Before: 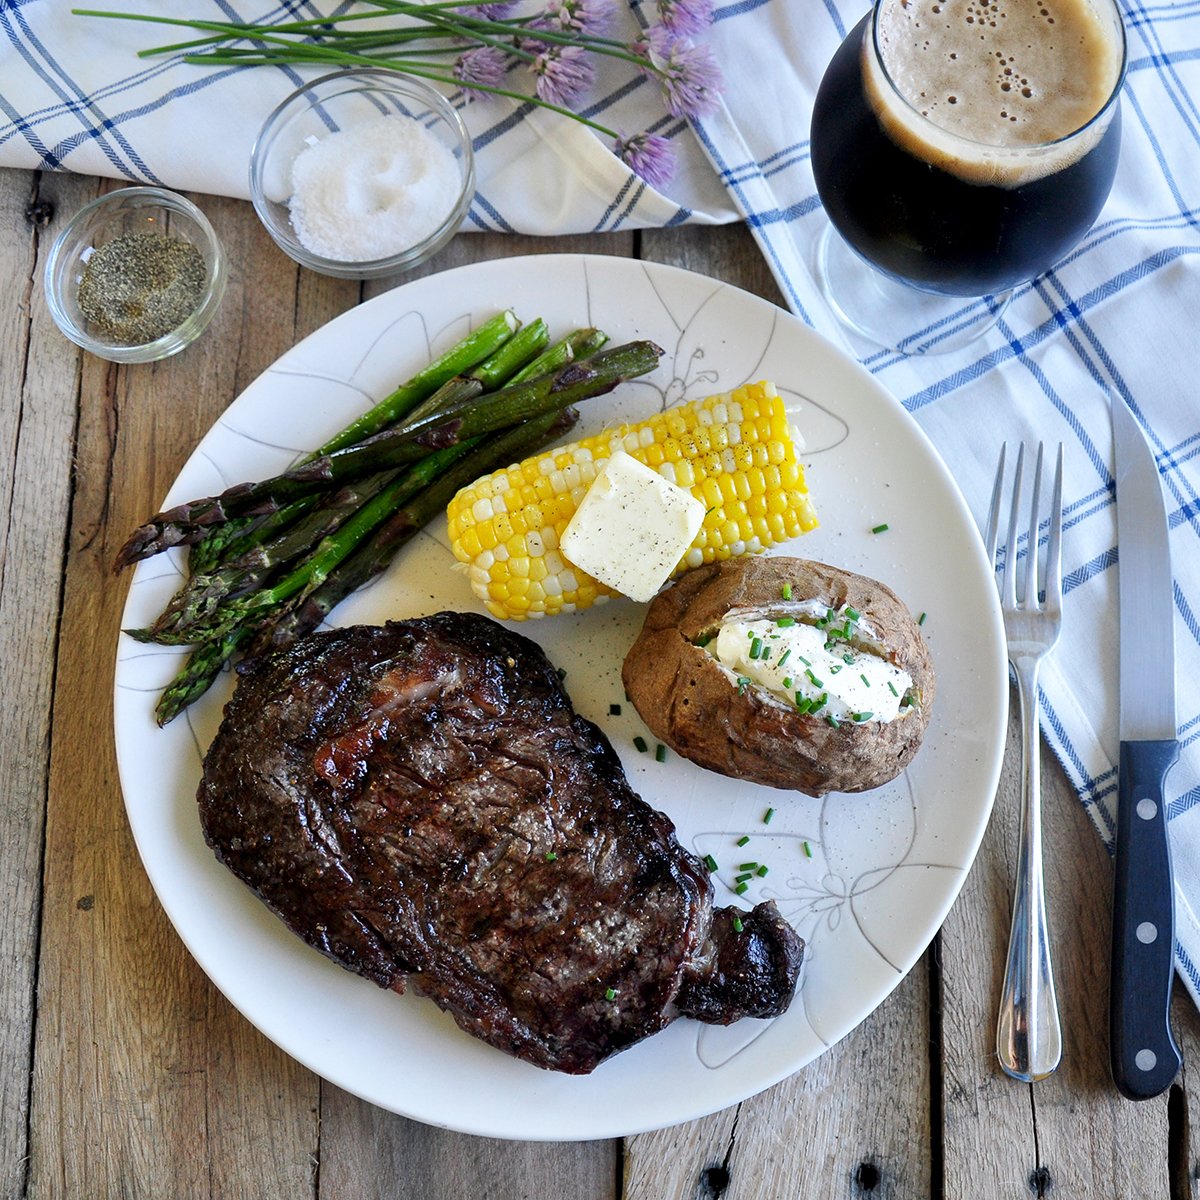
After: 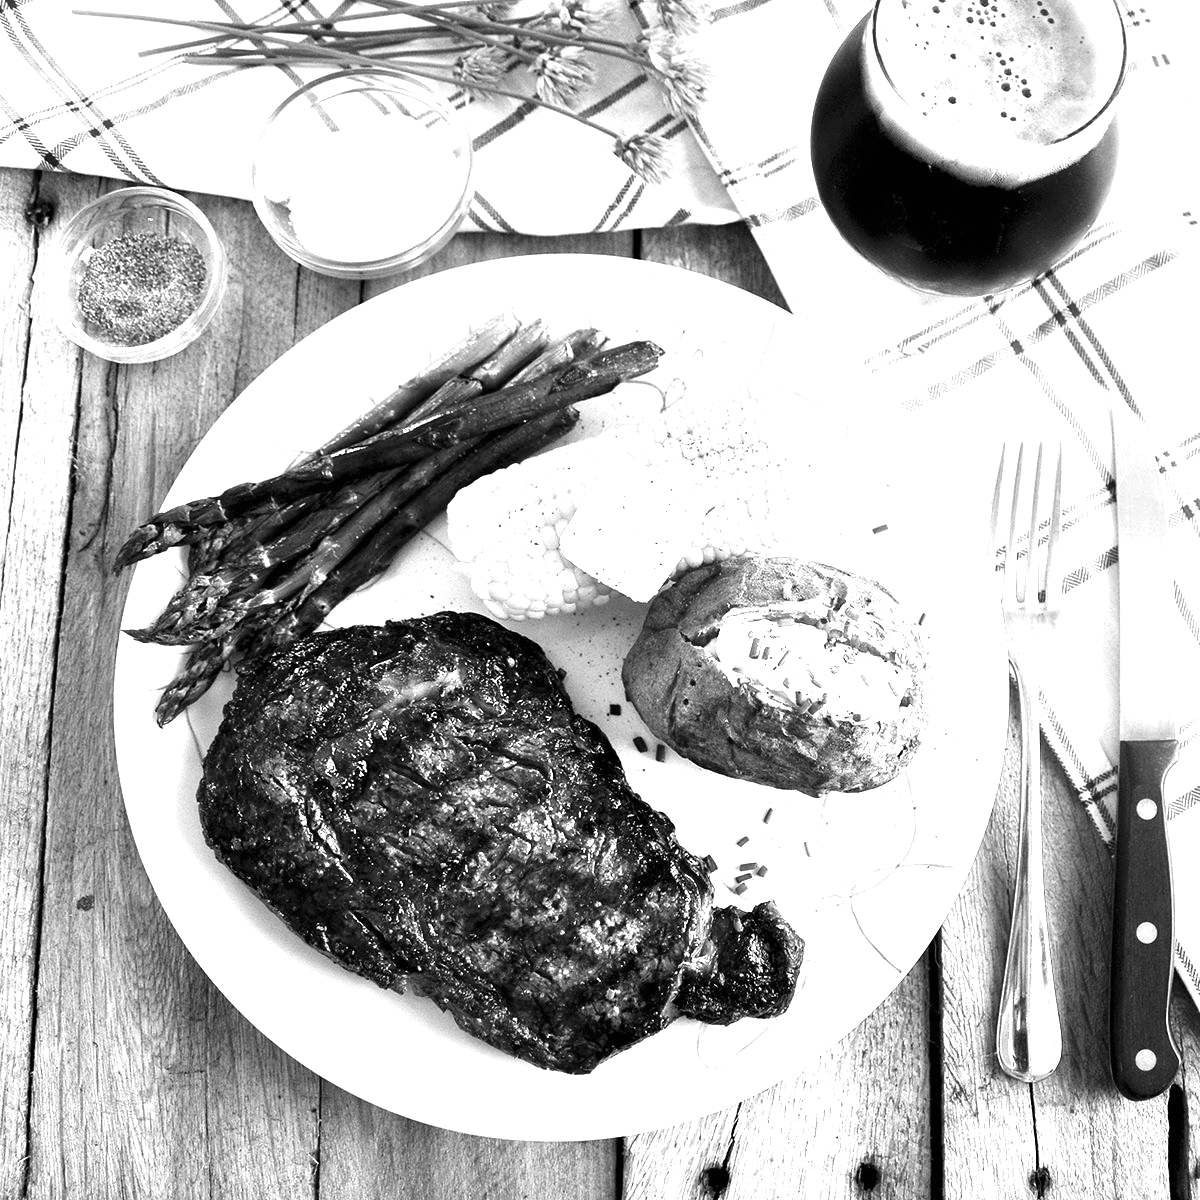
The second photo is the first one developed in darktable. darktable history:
contrast brightness saturation: contrast 0.07, brightness -0.14, saturation 0.11
monochrome: on, module defaults
exposure: black level correction 0, exposure 1.6 EV, compensate exposure bias true, compensate highlight preservation false
